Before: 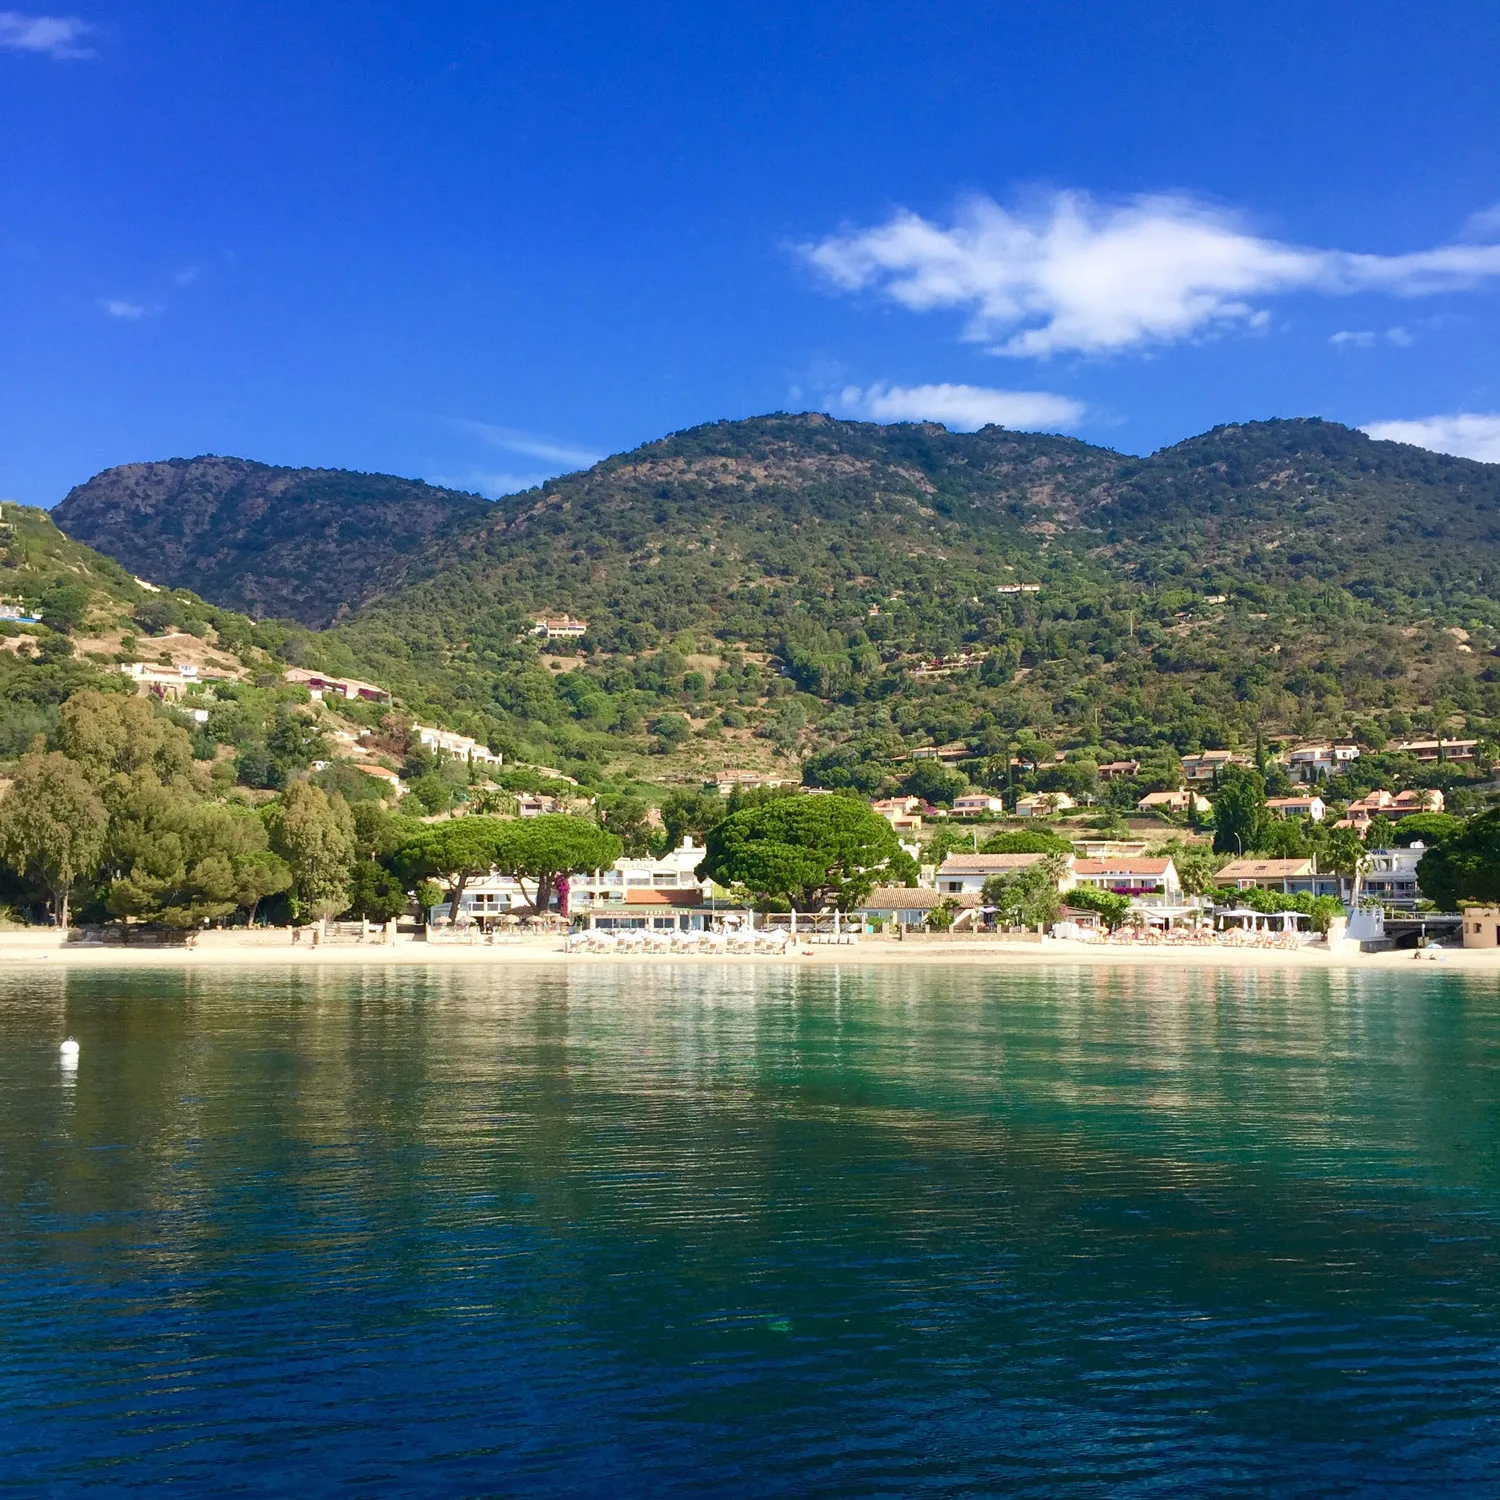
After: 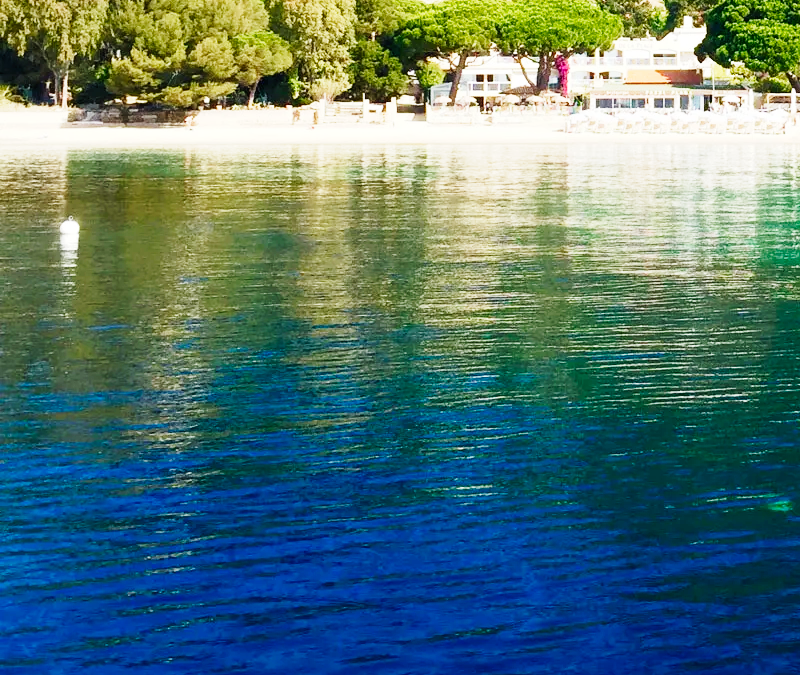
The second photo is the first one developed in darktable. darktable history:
tone equalizer: on, module defaults
crop and rotate: top 54.778%, right 46.61%, bottom 0.159%
base curve: curves: ch0 [(0, 0) (0, 0.001) (0.001, 0.001) (0.004, 0.002) (0.007, 0.004) (0.015, 0.013) (0.033, 0.045) (0.052, 0.096) (0.075, 0.17) (0.099, 0.241) (0.163, 0.42) (0.219, 0.55) (0.259, 0.616) (0.327, 0.722) (0.365, 0.765) (0.522, 0.873) (0.547, 0.881) (0.689, 0.919) (0.826, 0.952) (1, 1)], preserve colors none
